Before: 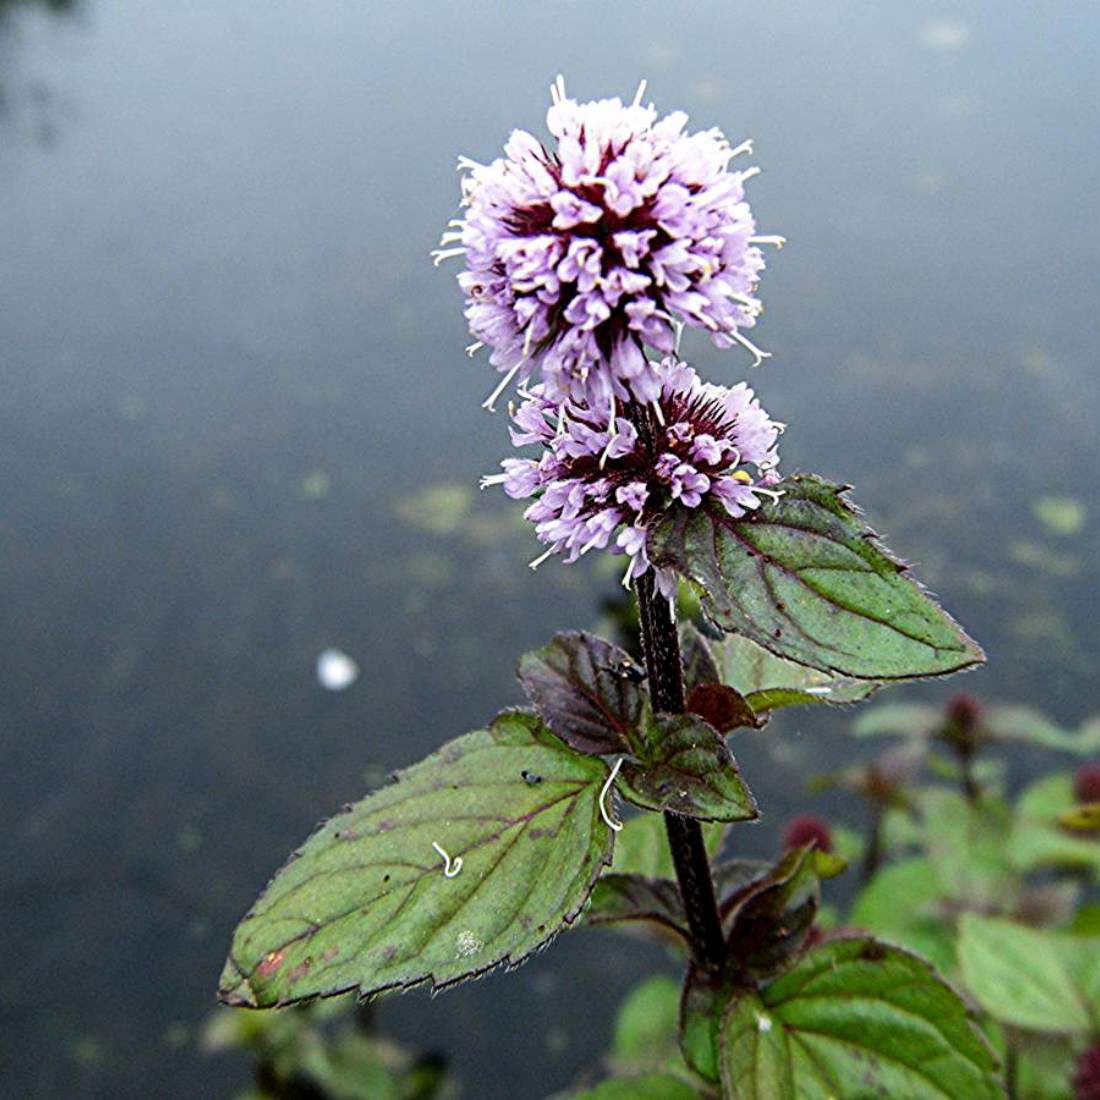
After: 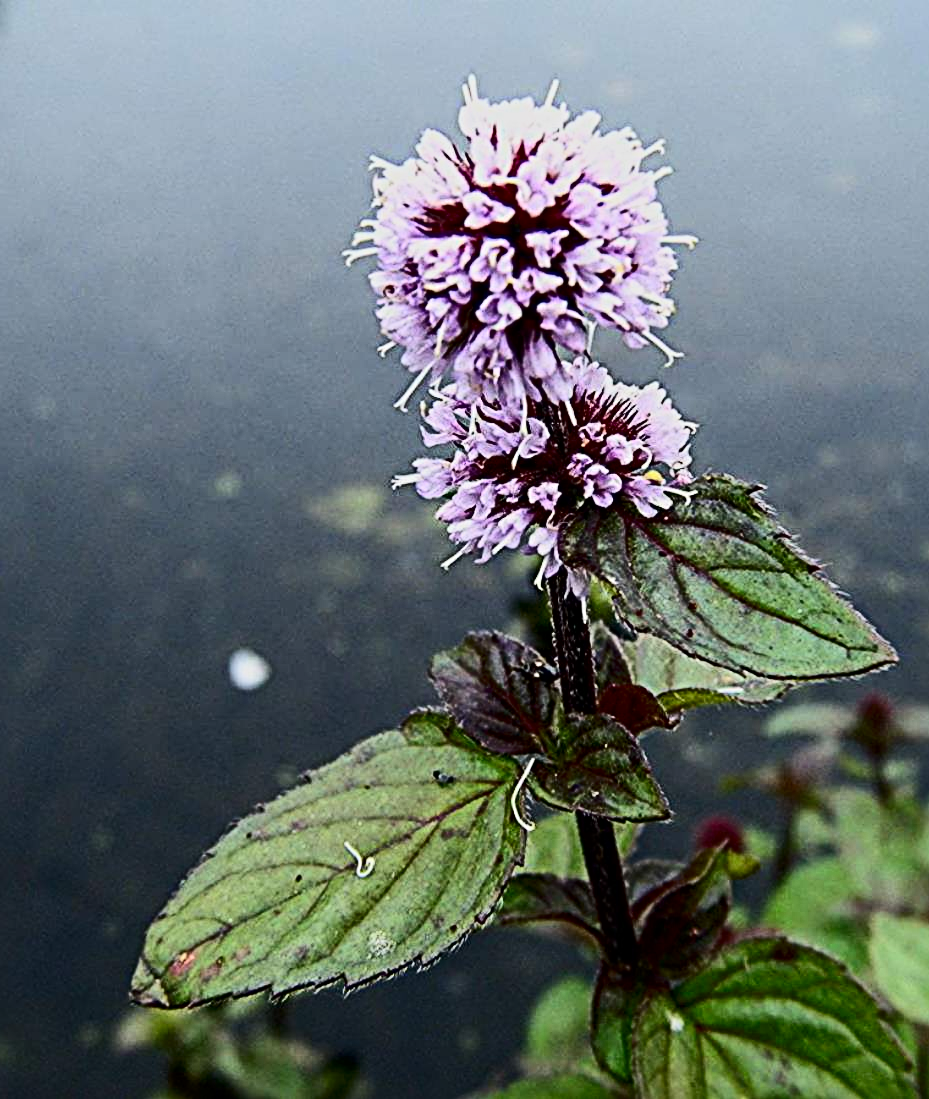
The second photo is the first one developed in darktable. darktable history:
crop: left 8.03%, right 7.515%
shadows and highlights: radius 120.02, shadows 21.49, white point adjustment -9.64, highlights -15.06, soften with gaussian
sharpen: radius 4.832
contrast brightness saturation: contrast 0.292
